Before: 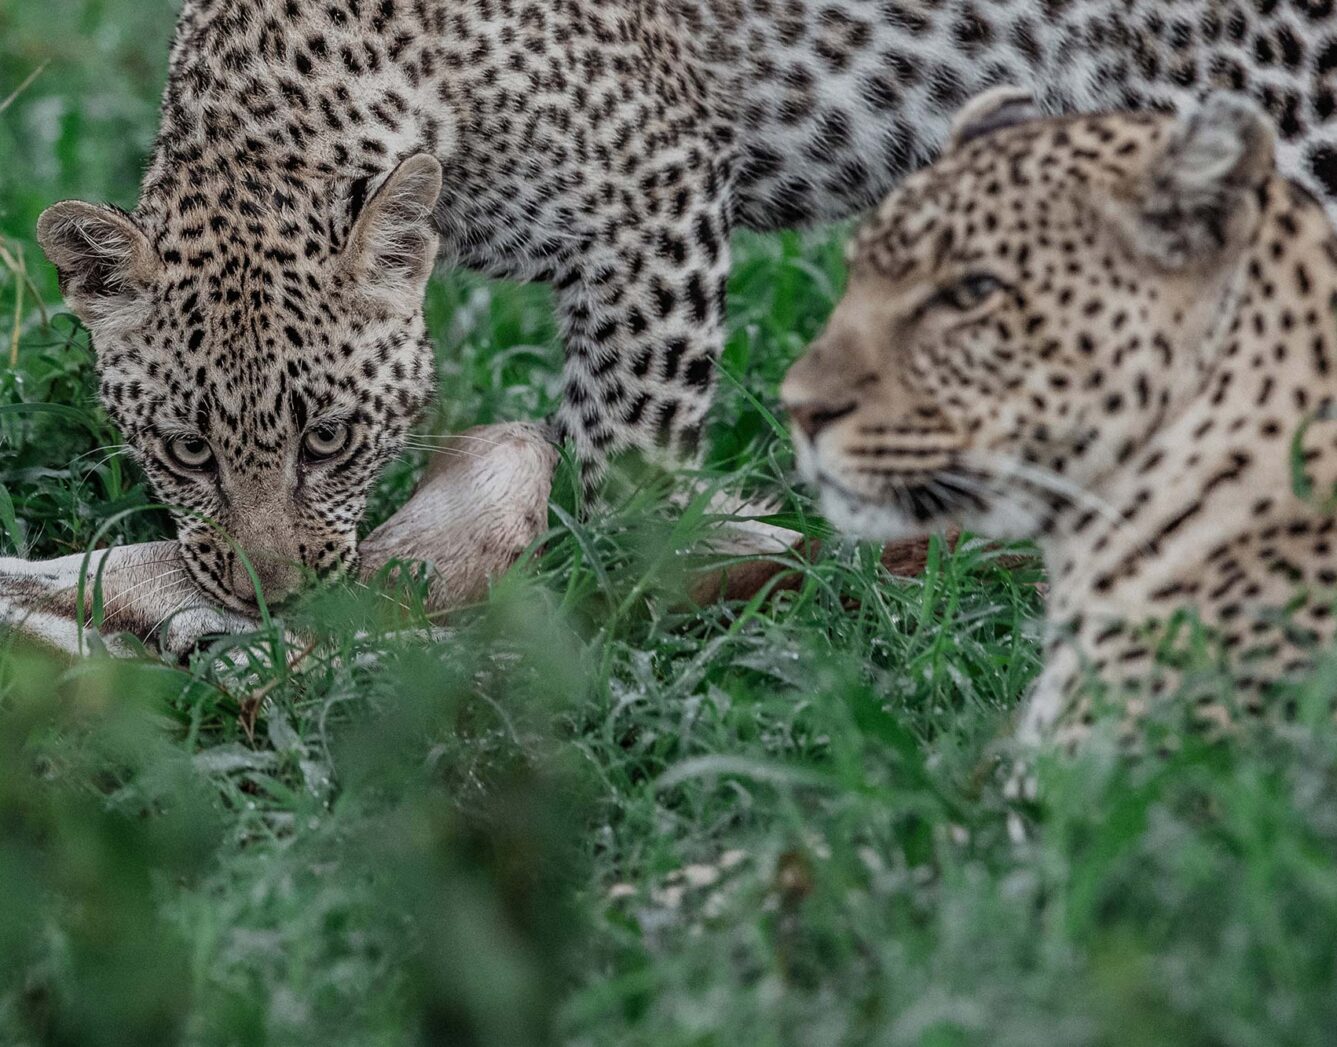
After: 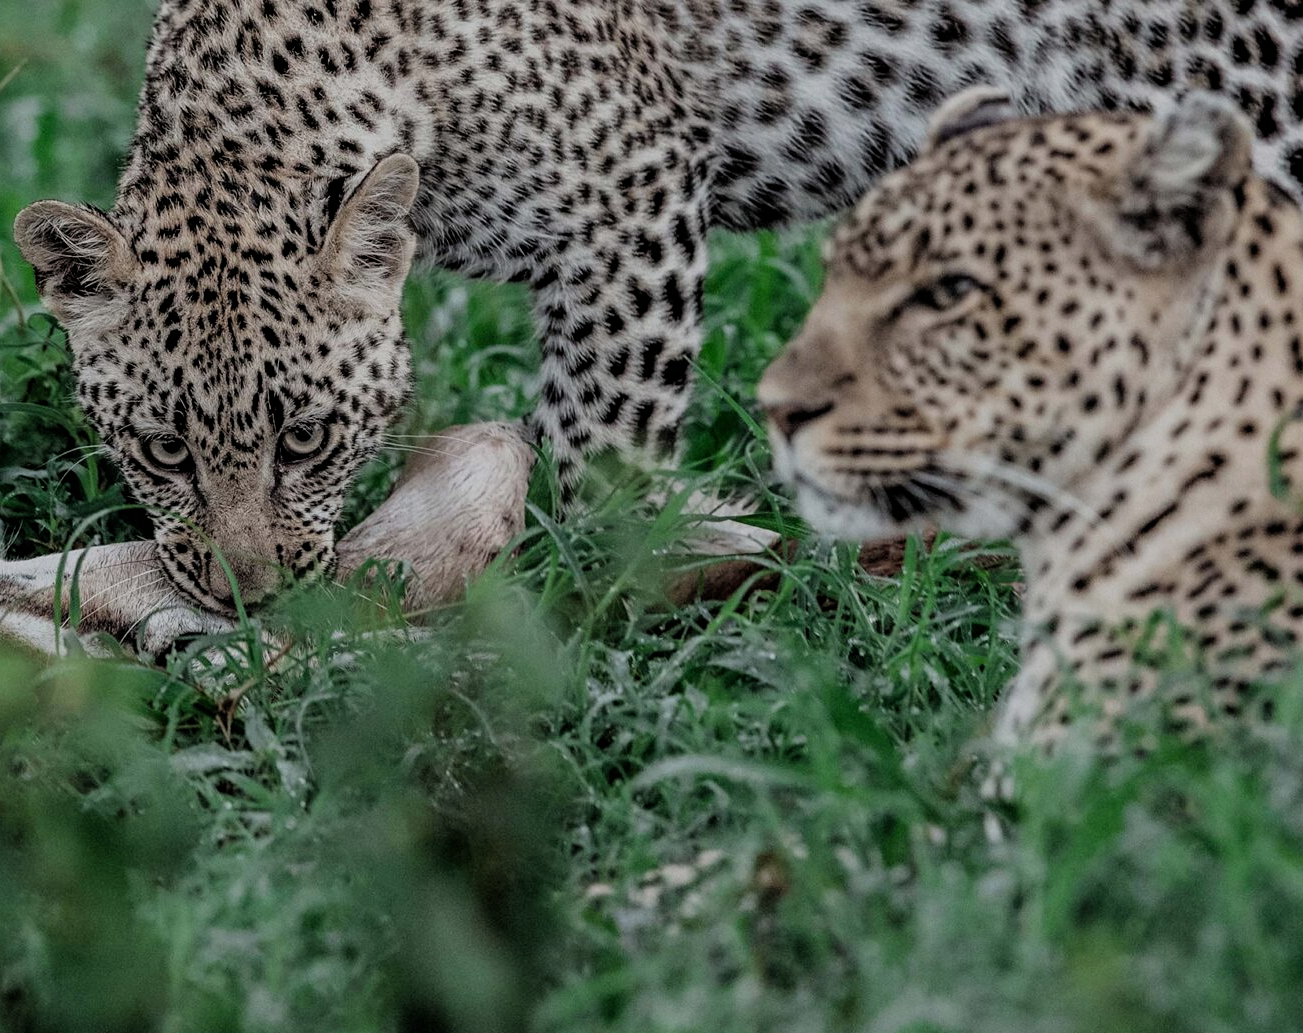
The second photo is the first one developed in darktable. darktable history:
crop and rotate: left 1.738%, right 0.732%, bottom 1.301%
filmic rgb: black relative exposure -5.86 EV, white relative exposure 3.39 EV, hardness 3.65
